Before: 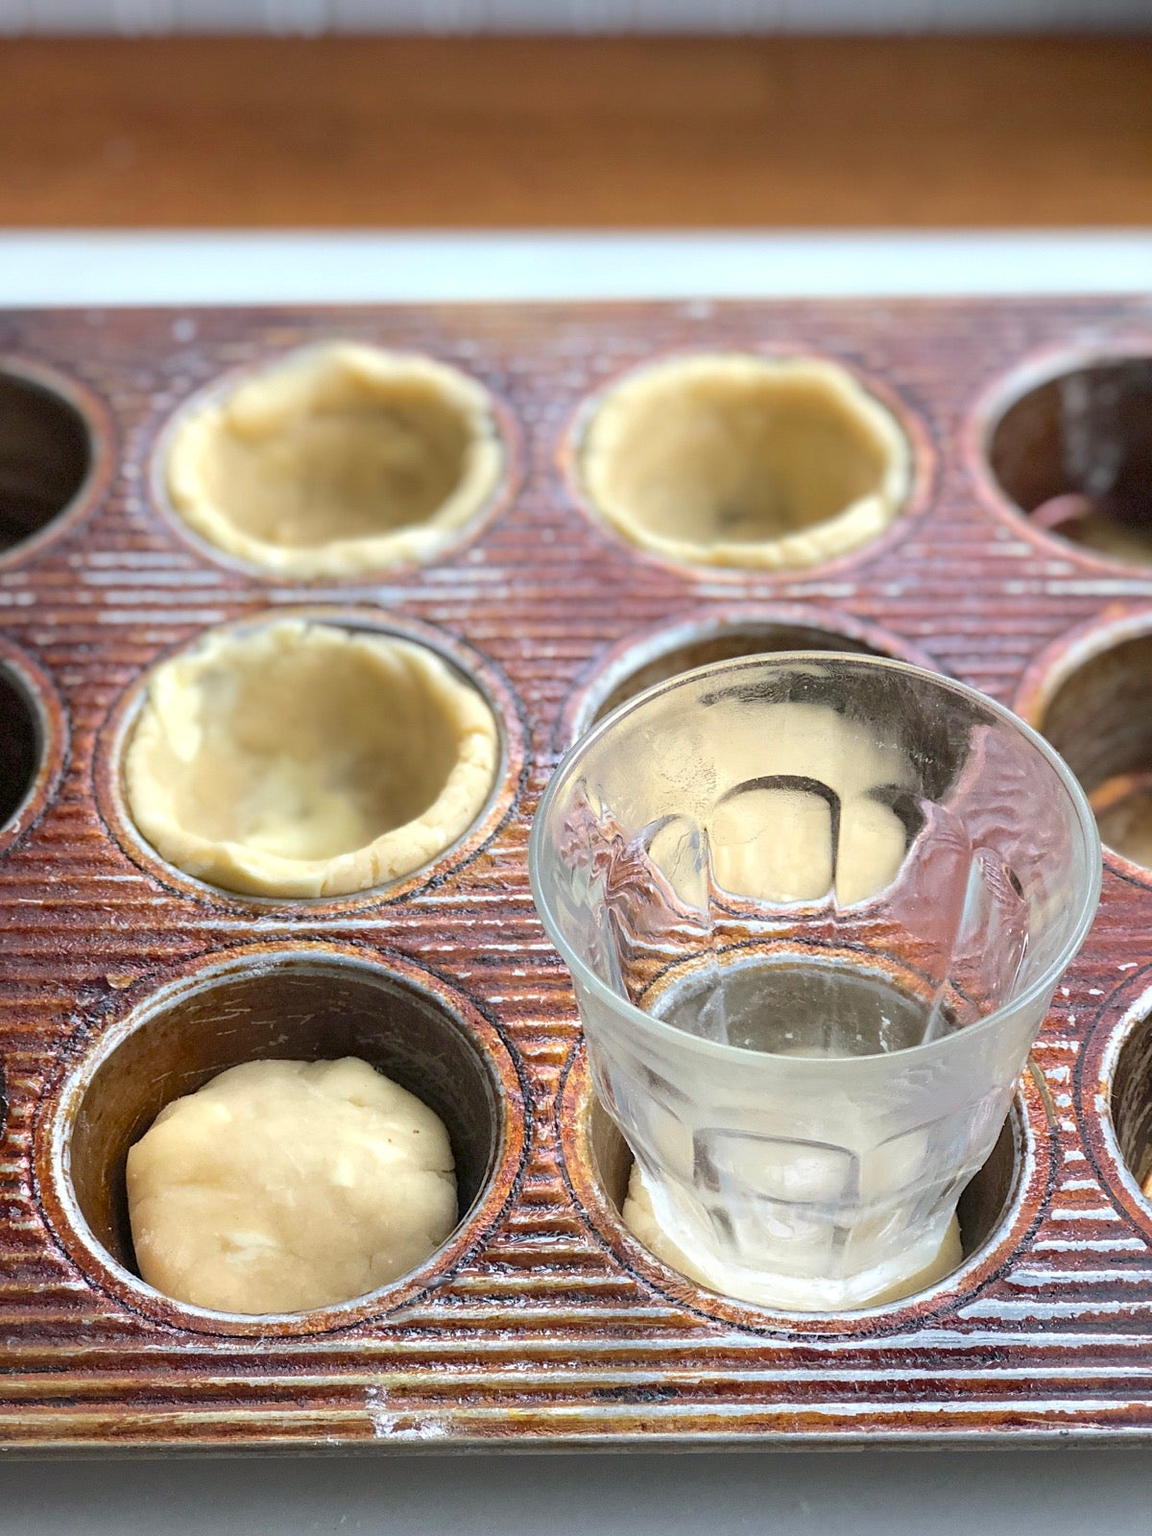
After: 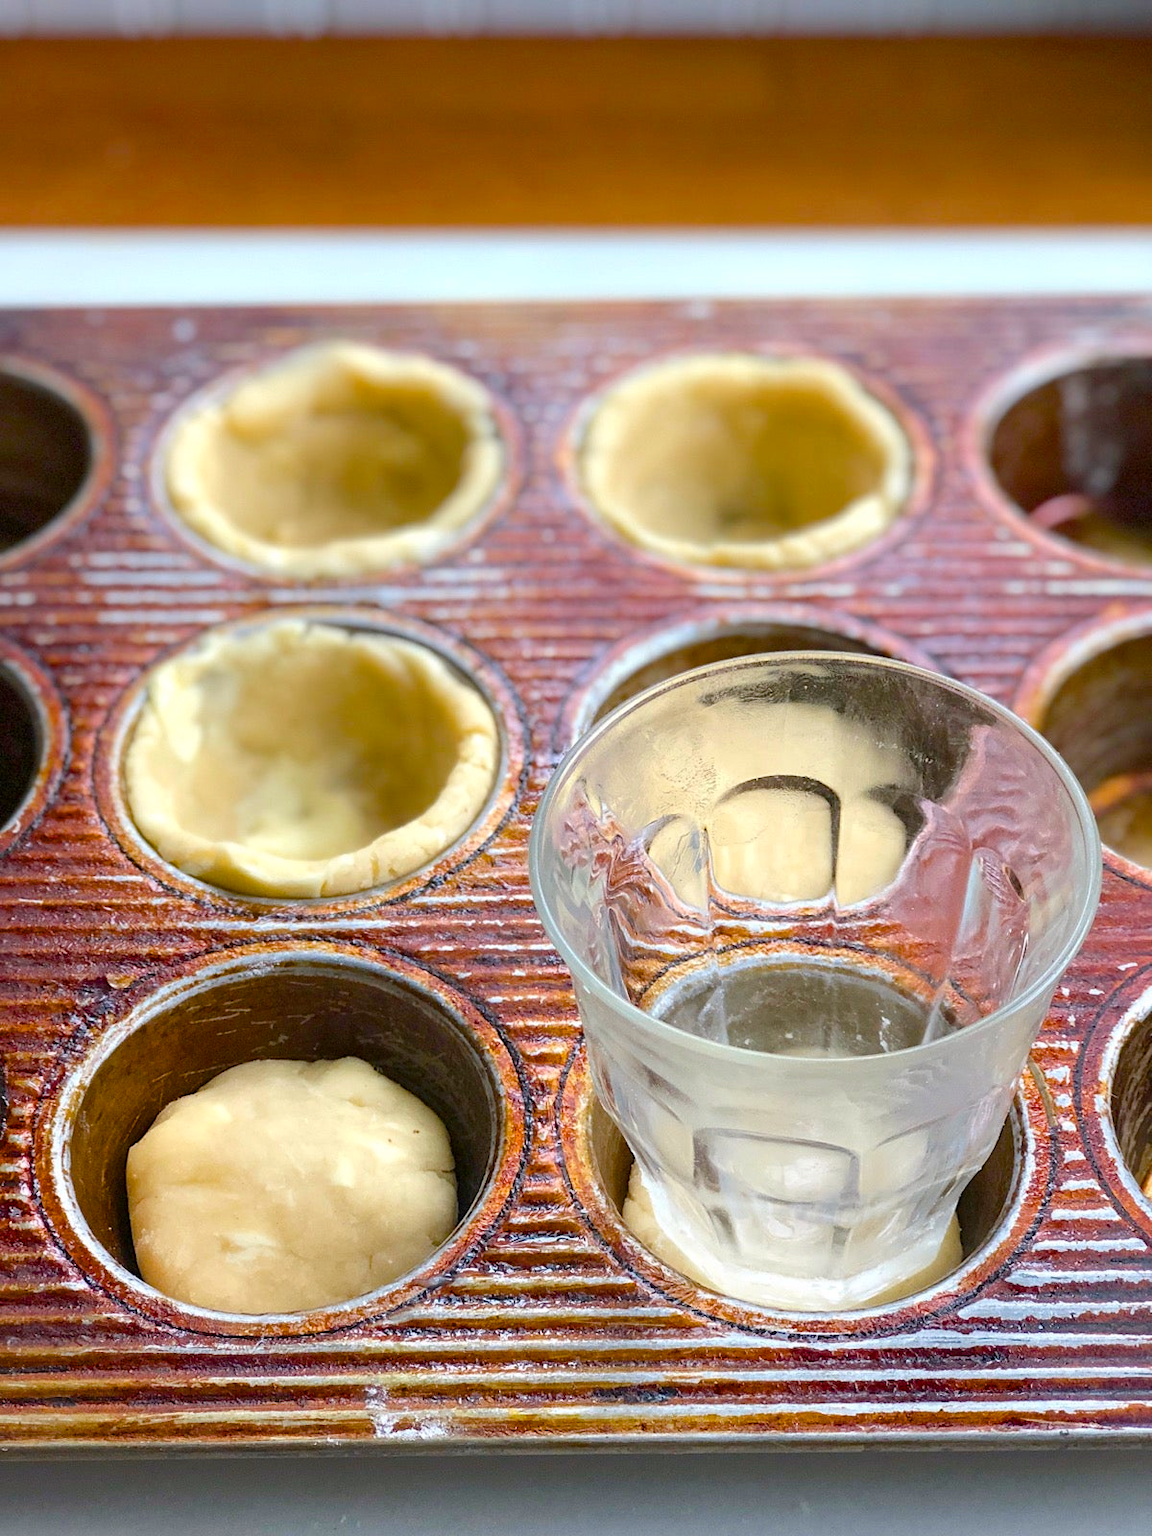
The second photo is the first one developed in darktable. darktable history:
color balance rgb: shadows lift › luminance -9.776%, highlights gain › chroma 0.142%, highlights gain › hue 332.06°, linear chroma grading › global chroma 15.492%, perceptual saturation grading › global saturation 20%, perceptual saturation grading › highlights -25.857%, perceptual saturation grading › shadows 49.516%, global vibrance 9.737%
